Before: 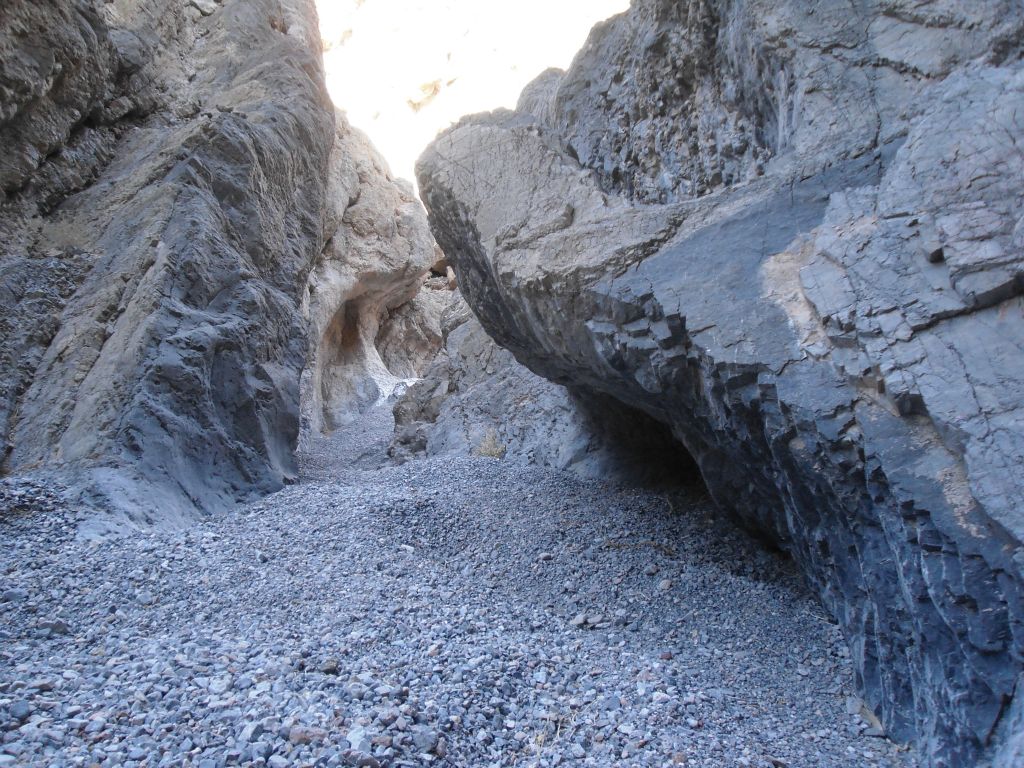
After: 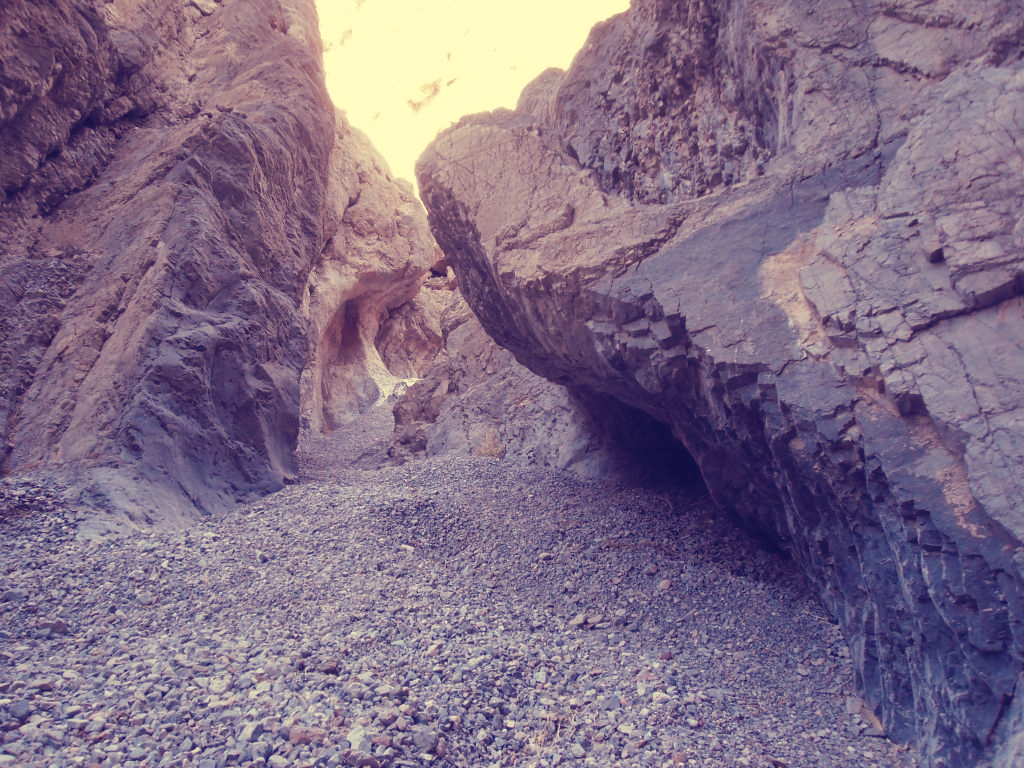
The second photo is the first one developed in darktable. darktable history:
tone curve: curves: ch0 [(0, 0) (0.003, 0.051) (0.011, 0.054) (0.025, 0.056) (0.044, 0.07) (0.069, 0.092) (0.1, 0.119) (0.136, 0.149) (0.177, 0.189) (0.224, 0.231) (0.277, 0.278) (0.335, 0.329) (0.399, 0.386) (0.468, 0.454) (0.543, 0.524) (0.623, 0.603) (0.709, 0.687) (0.801, 0.776) (0.898, 0.878) (1, 1)], preserve colors none
color look up table: target L [99.25, 94.58, 93.67, 87.27, 86.04, 77.94, 70.26, 65.36, 65.71, 57.95, 53.99, 40.42, 31.97, 12.13, 201.23, 71.08, 71.52, 68.25, 63.21, 55.3, 55.31, 53.39, 46.28, 34.69, 34.84, 16.52, 85.72, 82.11, 67.25, 60.73, 58.98, 50.74, 39.42, 43.68, 45.75, 36.53, 24.45, 28.46, 18.92, 10.24, 89.57, 84.21, 78.9, 66.71, 65.96, 67.57, 47.94, 40.75, 5.894], target a [-21.03, -18.45, -1.781, -73.01, -50.32, -21.45, -62.44, -54.39, -5.291, -6.846, -28.79, -30.79, 5.889, 16.32, 0, 39.57, 16.62, 49.09, 65.65, 81.72, 49.93, 30.82, 54.13, 32.48, 61.4, 42.17, 15.48, 30.12, 31.63, 79.97, 42.41, 55.8, 9.122, 70.42, 74.58, 66.28, 9.282, 35.25, 41.16, 35.43, -57.91, -17.01, -51.45, -34.41, -44.54, -0.235, -24.35, 11.53, 17.87], target b [70.3, 29.65, 41.21, 56.85, 28.98, 62.84, 51.77, 27.04, 28.85, 5.805, 27.43, -1.805, 12.24, -22.96, -0.001, 26.74, 57.44, 57.41, 5.957, 29.88, 9.967, 12.77, 34.15, 4.513, 5.701, -17.83, 17.55, 0.762, -19.58, -26.77, -1.93, -25.16, -60.27, -50.11, -8.898, -35.52, -50.68, -18.31, -77.21, -49.63, 11.23, 7.189, 0.83, -20.47, 1.361, -0.673, -19.52, -11.73, -41.61], num patches 49
